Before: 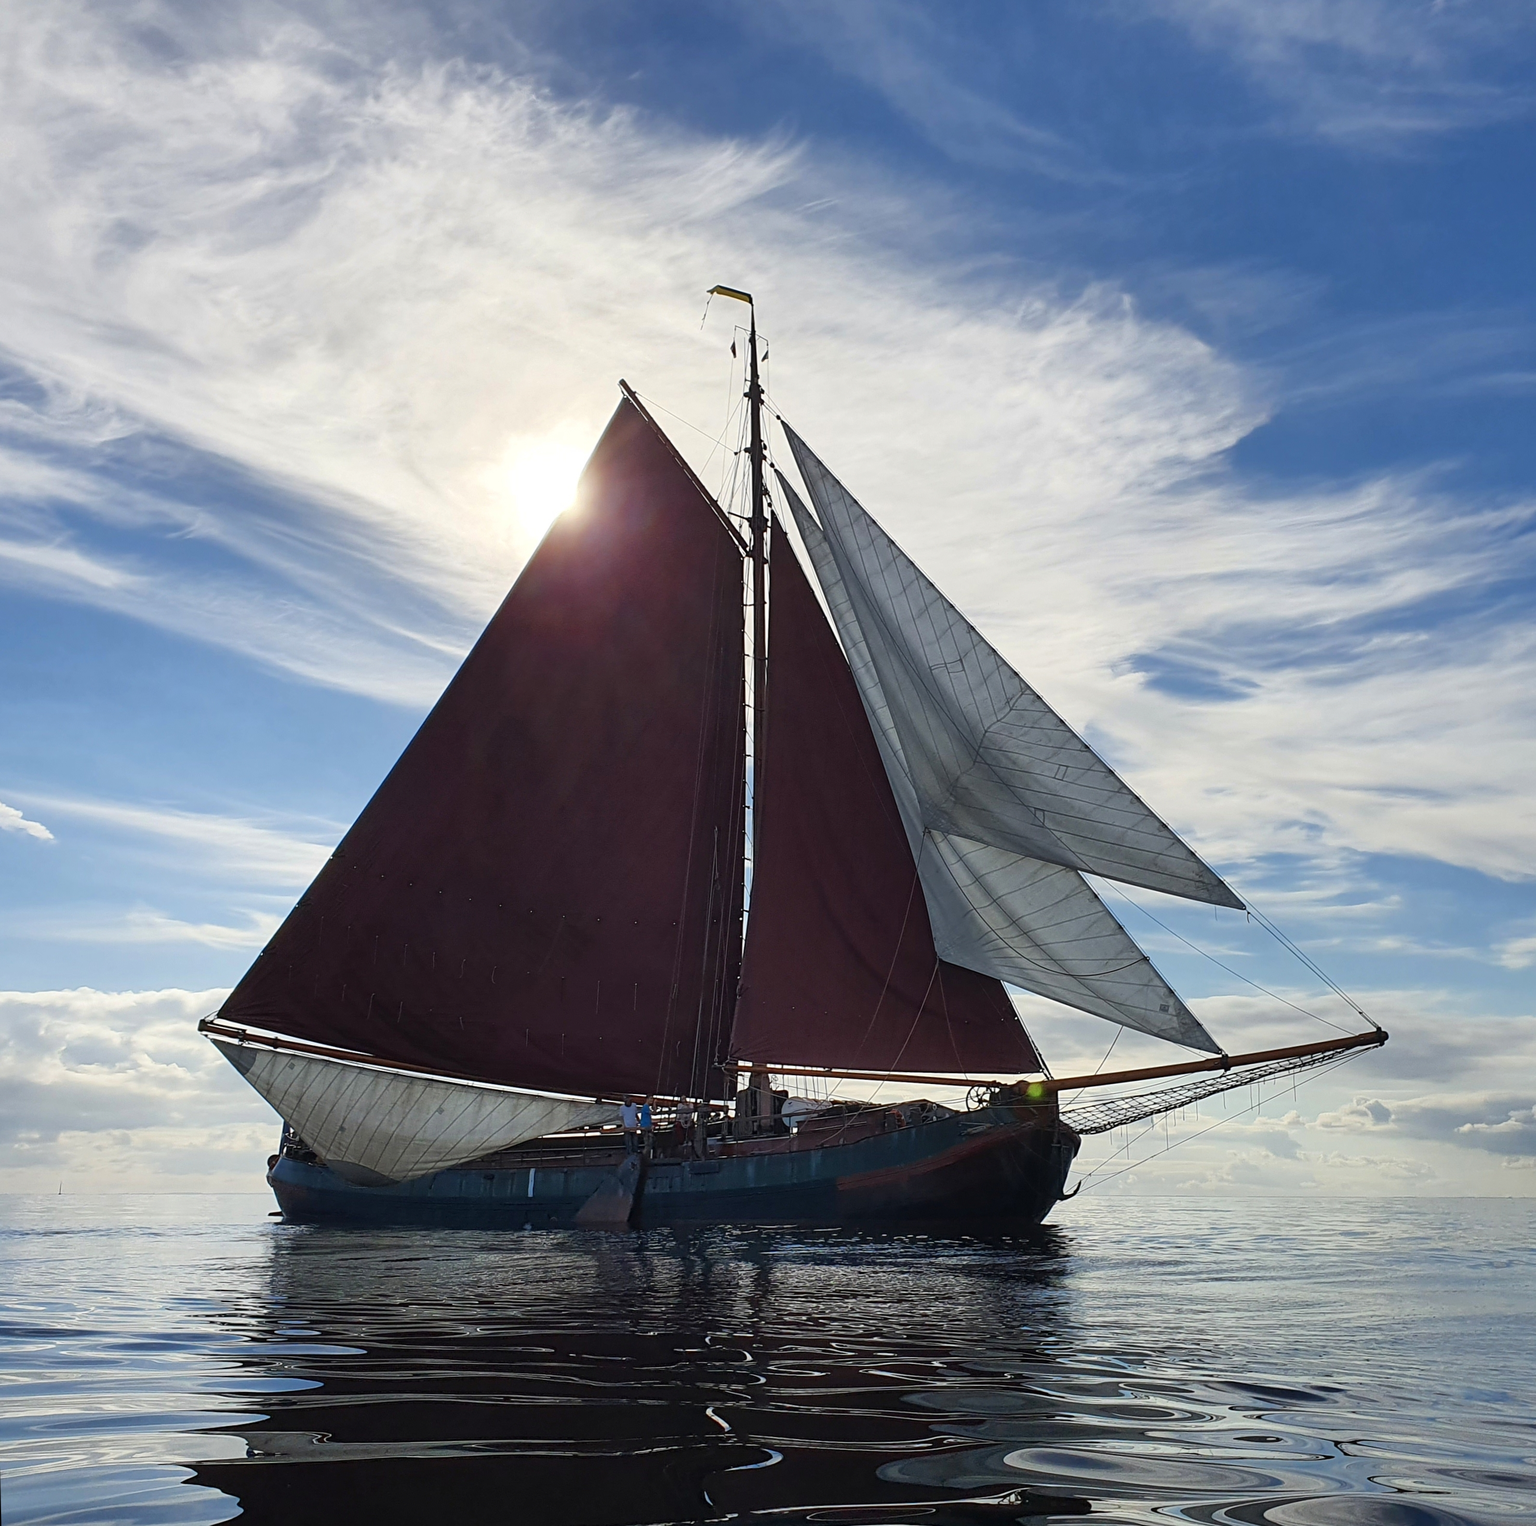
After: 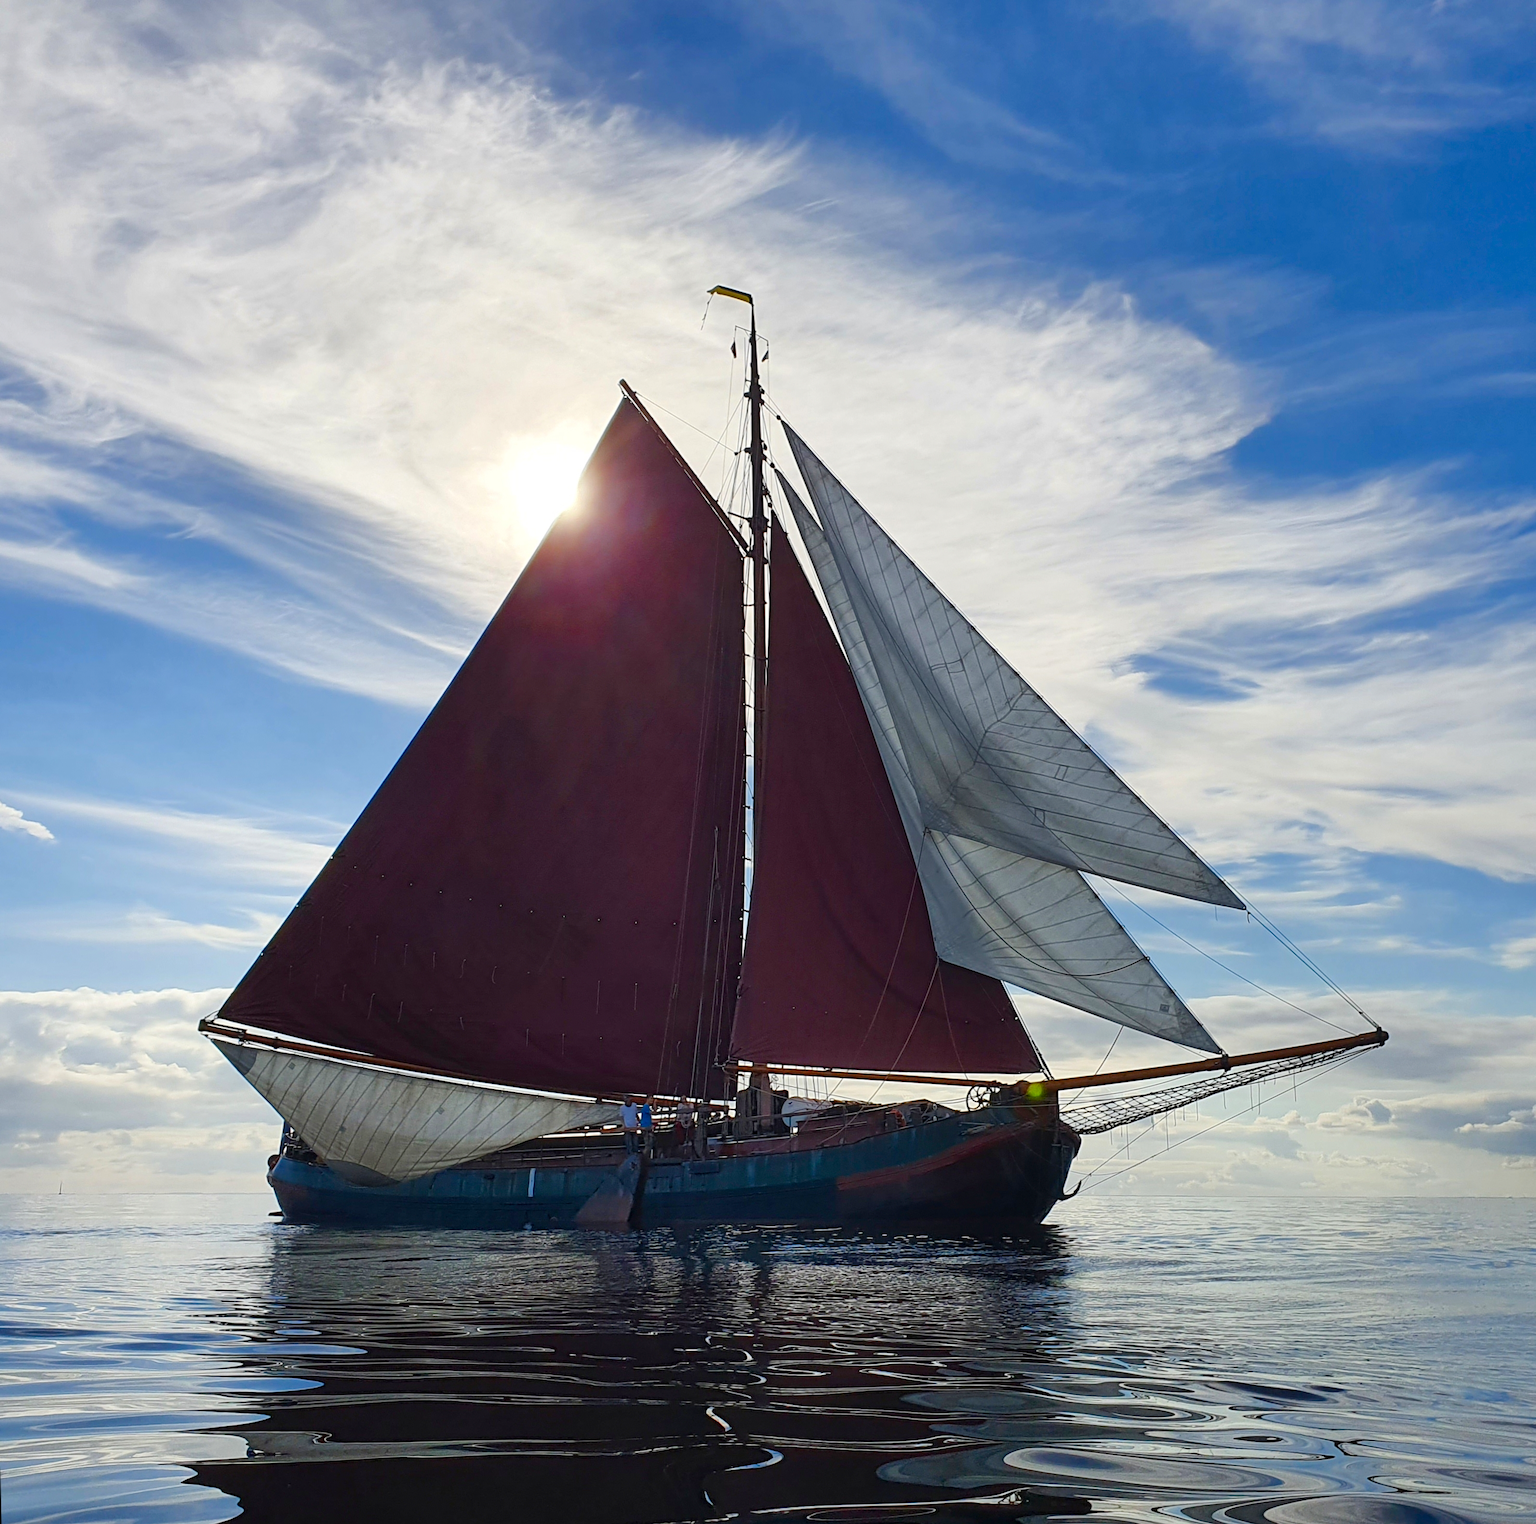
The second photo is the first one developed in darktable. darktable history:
color balance rgb: perceptual saturation grading › global saturation 35%, perceptual saturation grading › highlights -30%, perceptual saturation grading › shadows 35%, perceptual brilliance grading › global brilliance 3%, perceptual brilliance grading › highlights -3%, perceptual brilliance grading › shadows 3%
crop: bottom 0.071%
